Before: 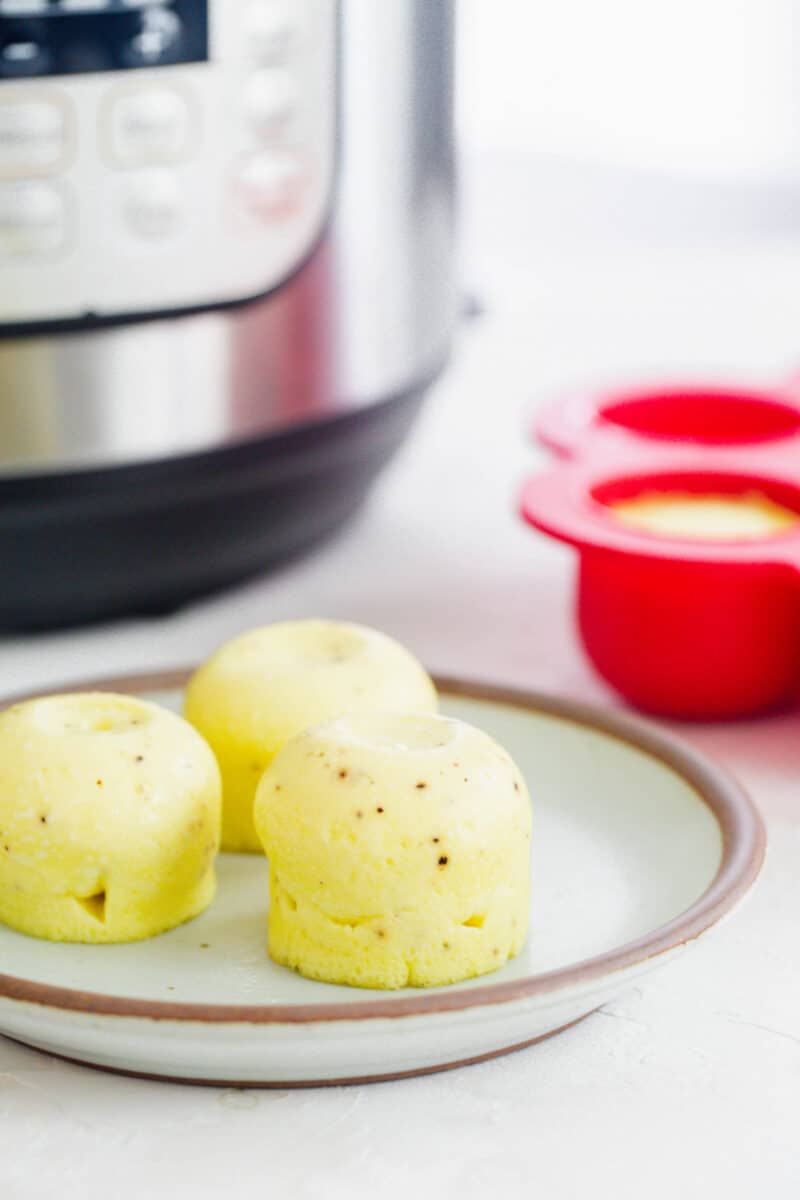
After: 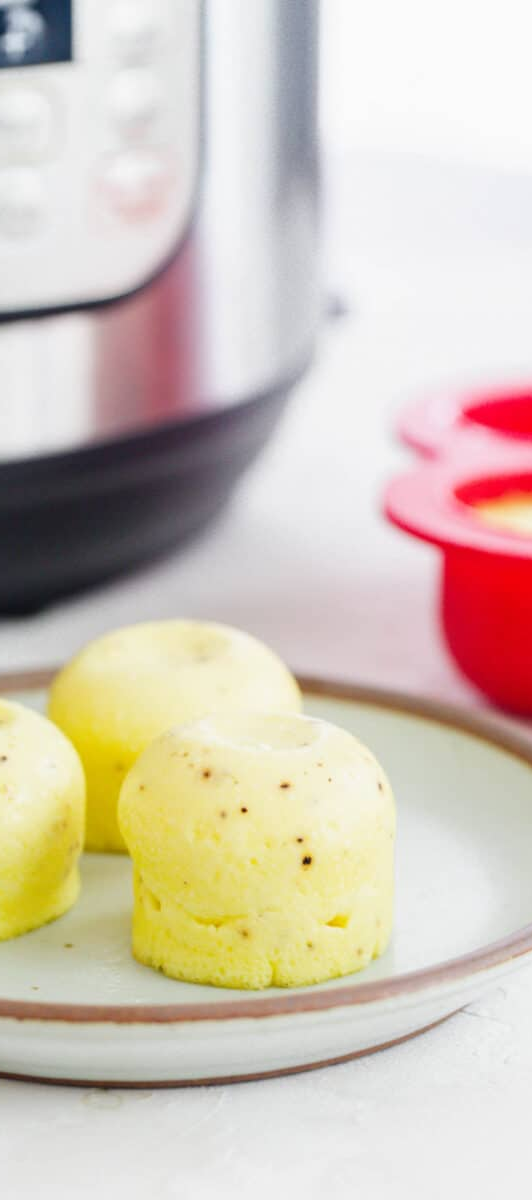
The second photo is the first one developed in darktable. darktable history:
crop: left 17.003%, right 16.436%
